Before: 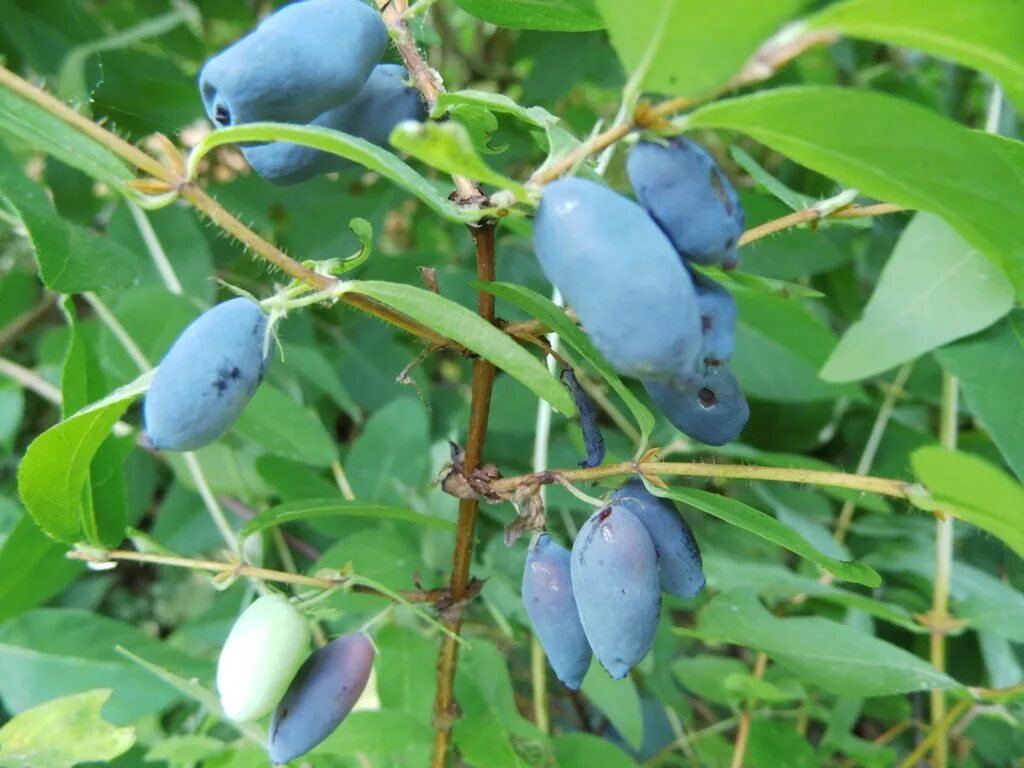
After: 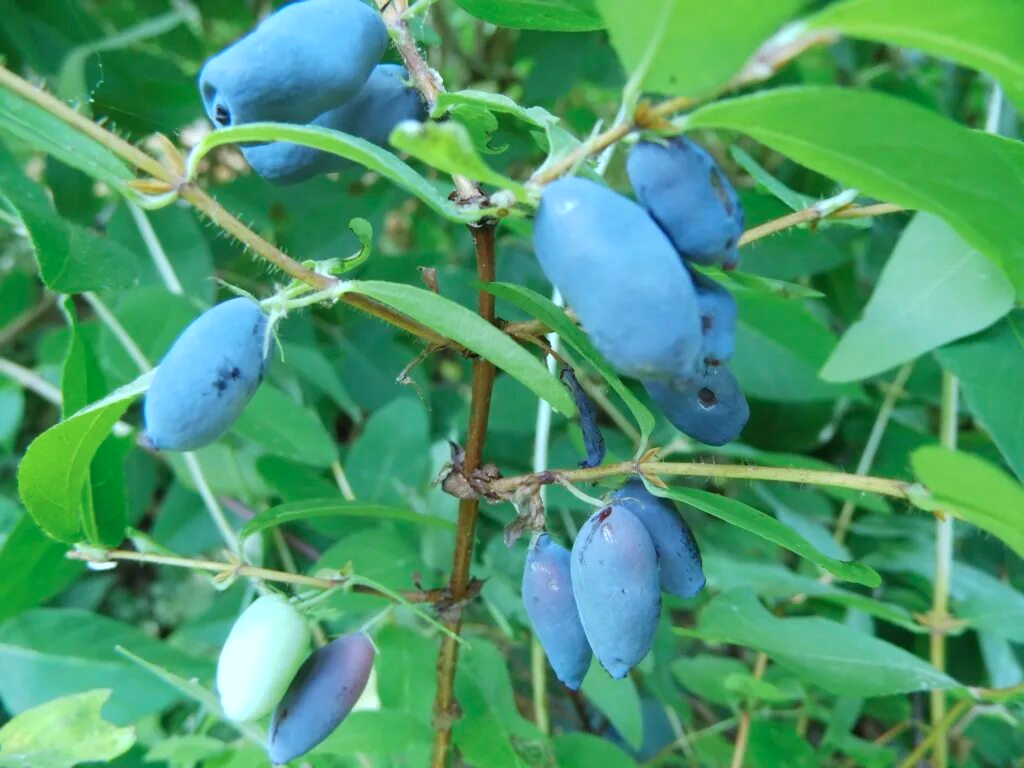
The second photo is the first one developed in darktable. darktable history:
color calibration: illuminant Planckian (black body), x 0.376, y 0.374, temperature 4117.92 K, gamut compression 0.977
